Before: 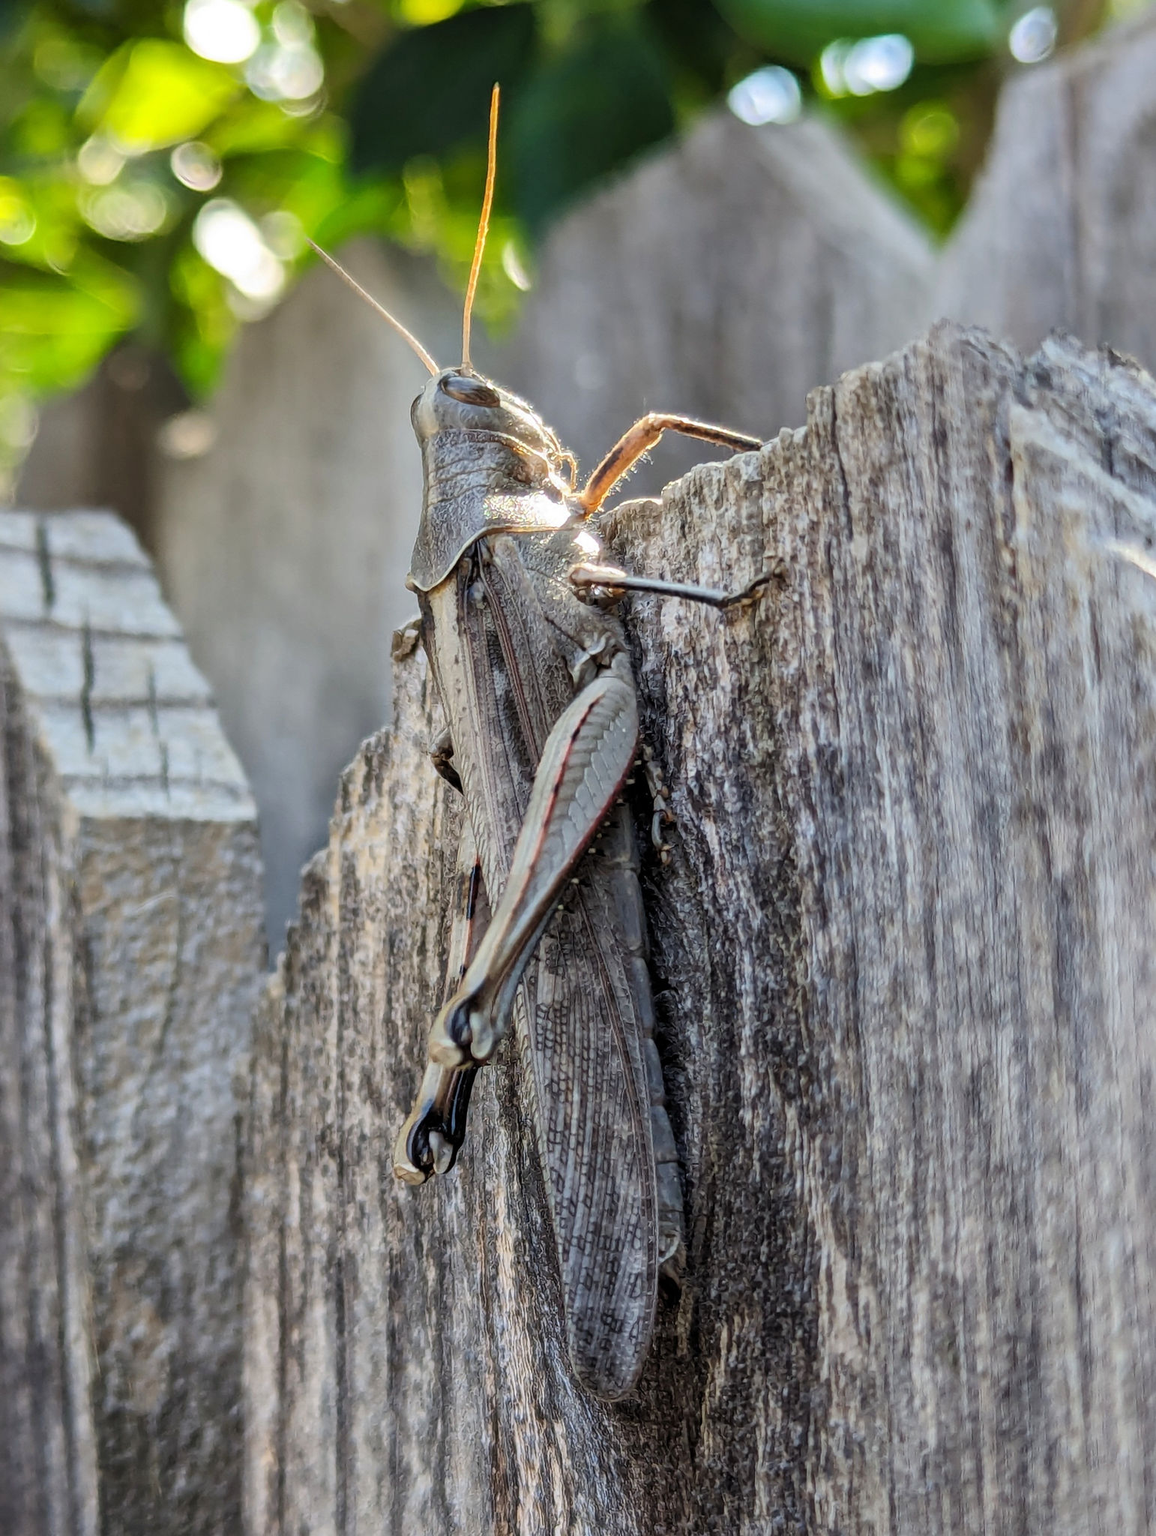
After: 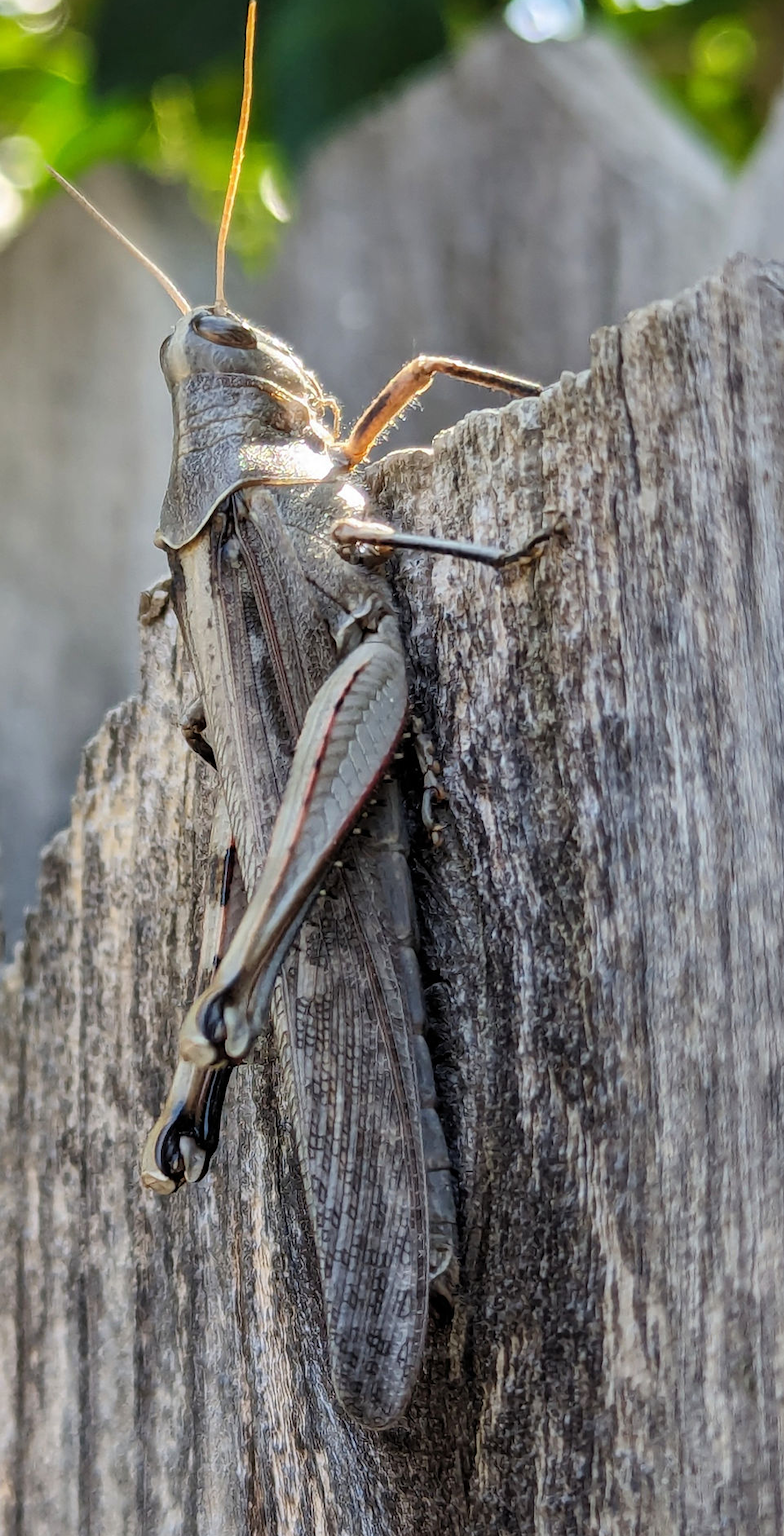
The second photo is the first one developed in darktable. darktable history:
crop and rotate: left 22.867%, top 5.631%, right 14.686%, bottom 2.346%
